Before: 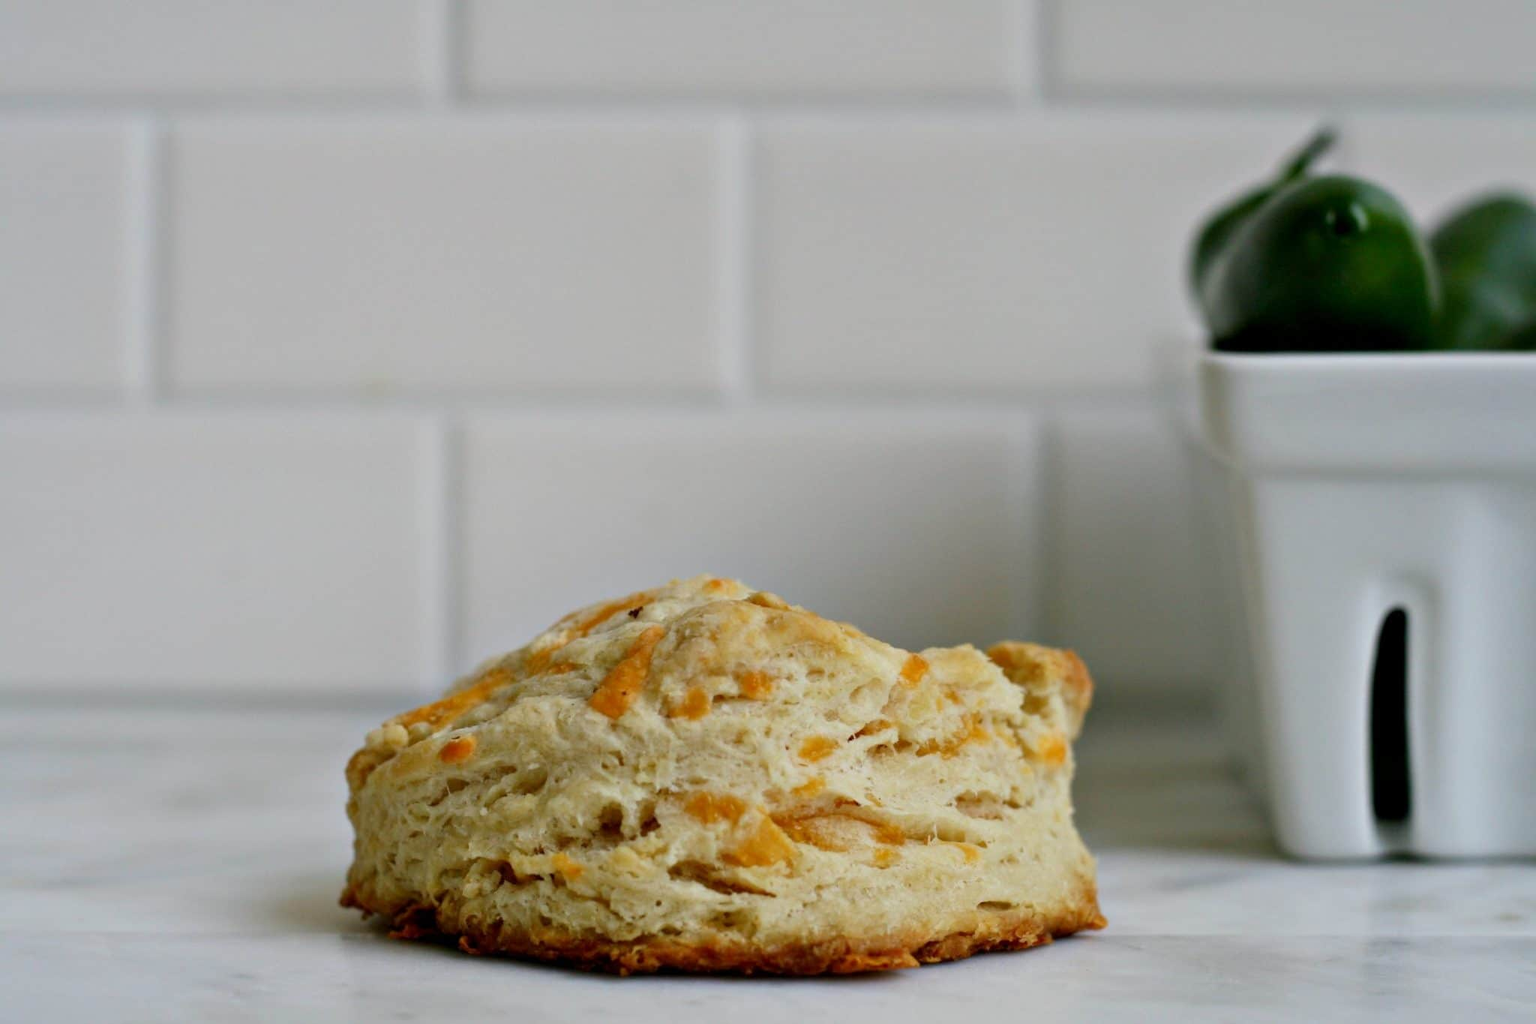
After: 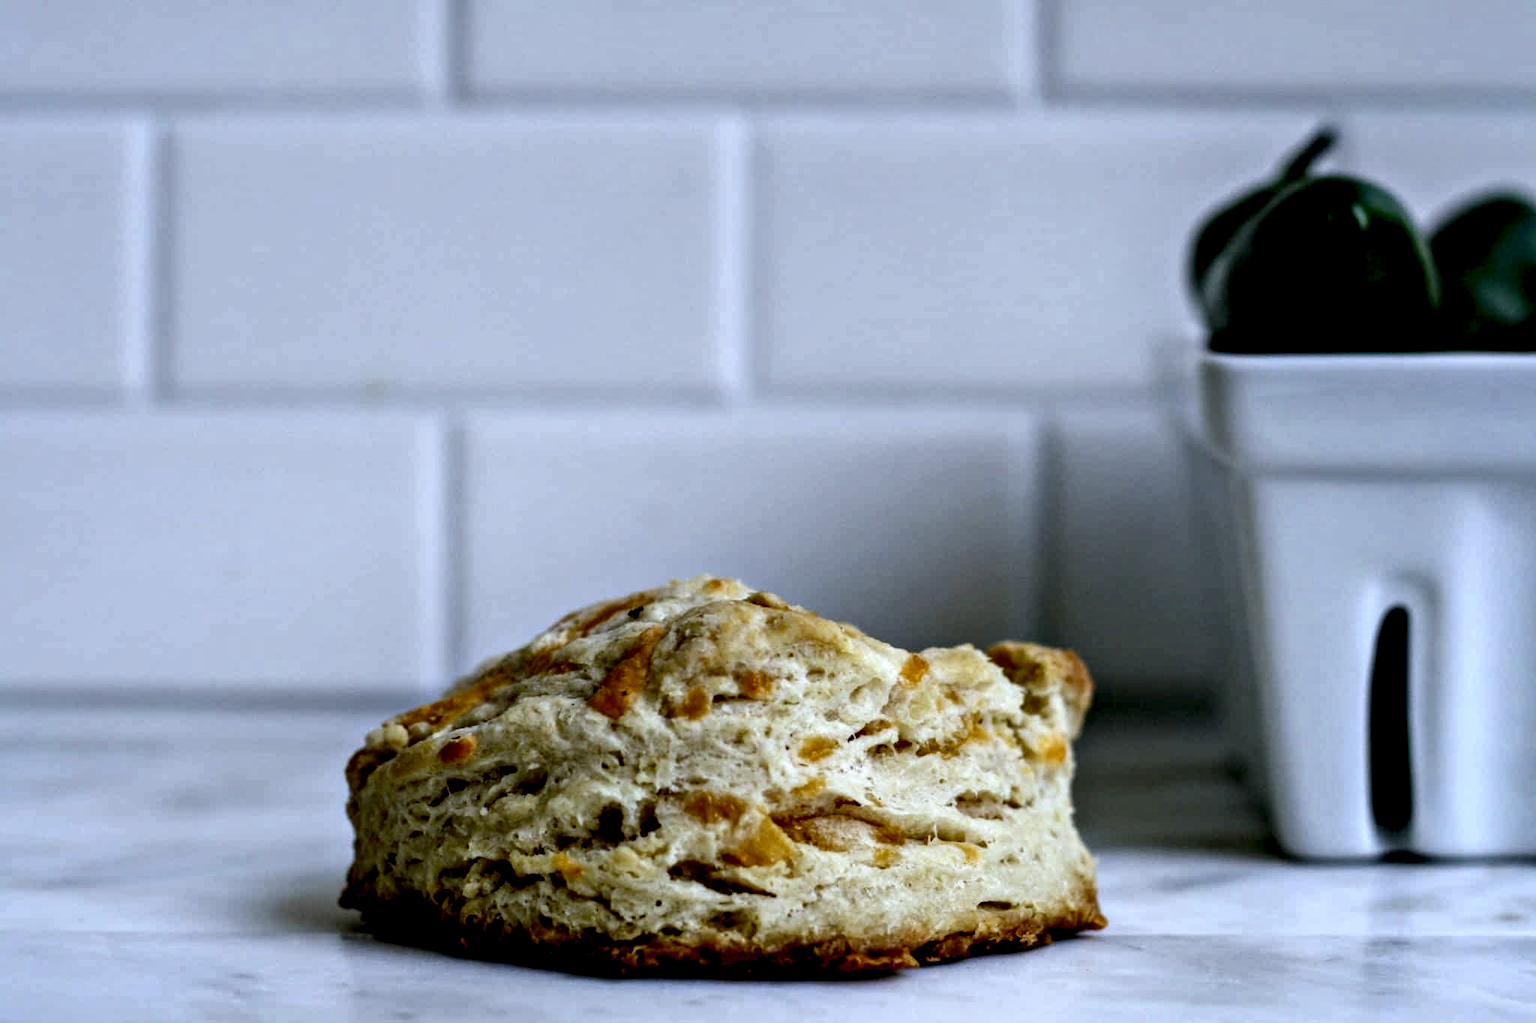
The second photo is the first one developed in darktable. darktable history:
local contrast: shadows 185%, detail 225%
white balance: red 0.948, green 1.02, blue 1.176
